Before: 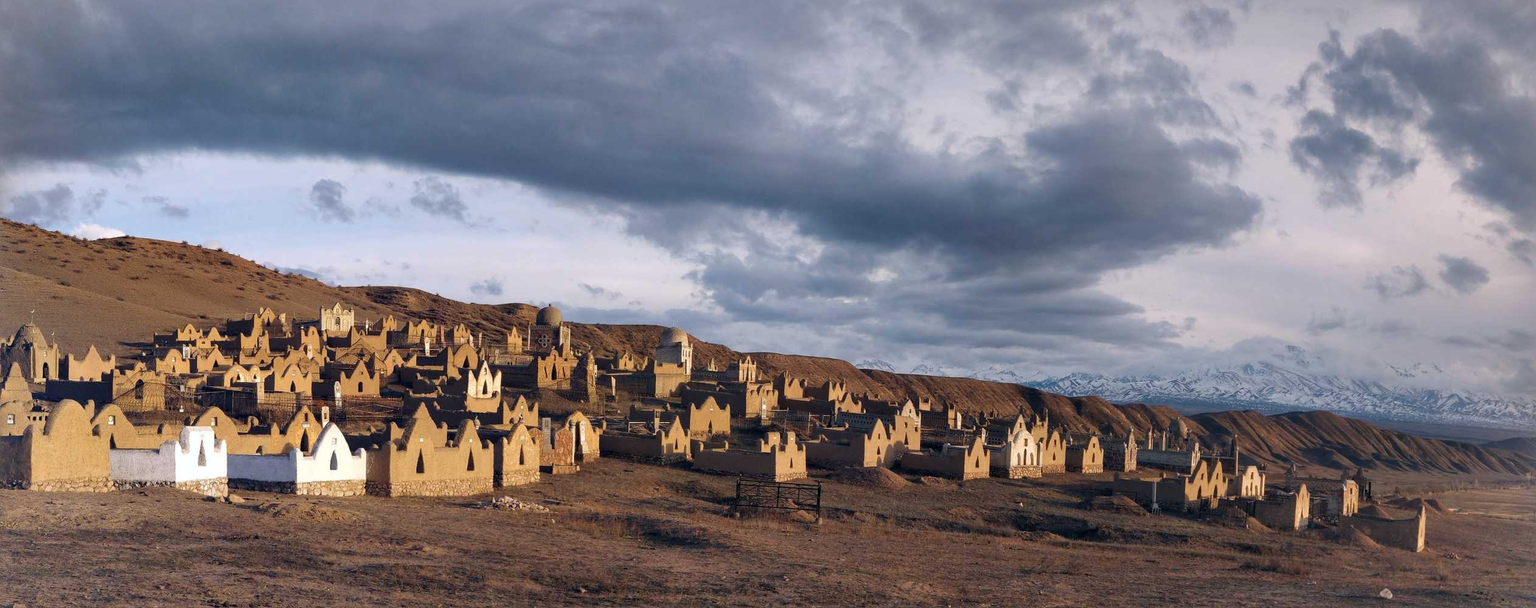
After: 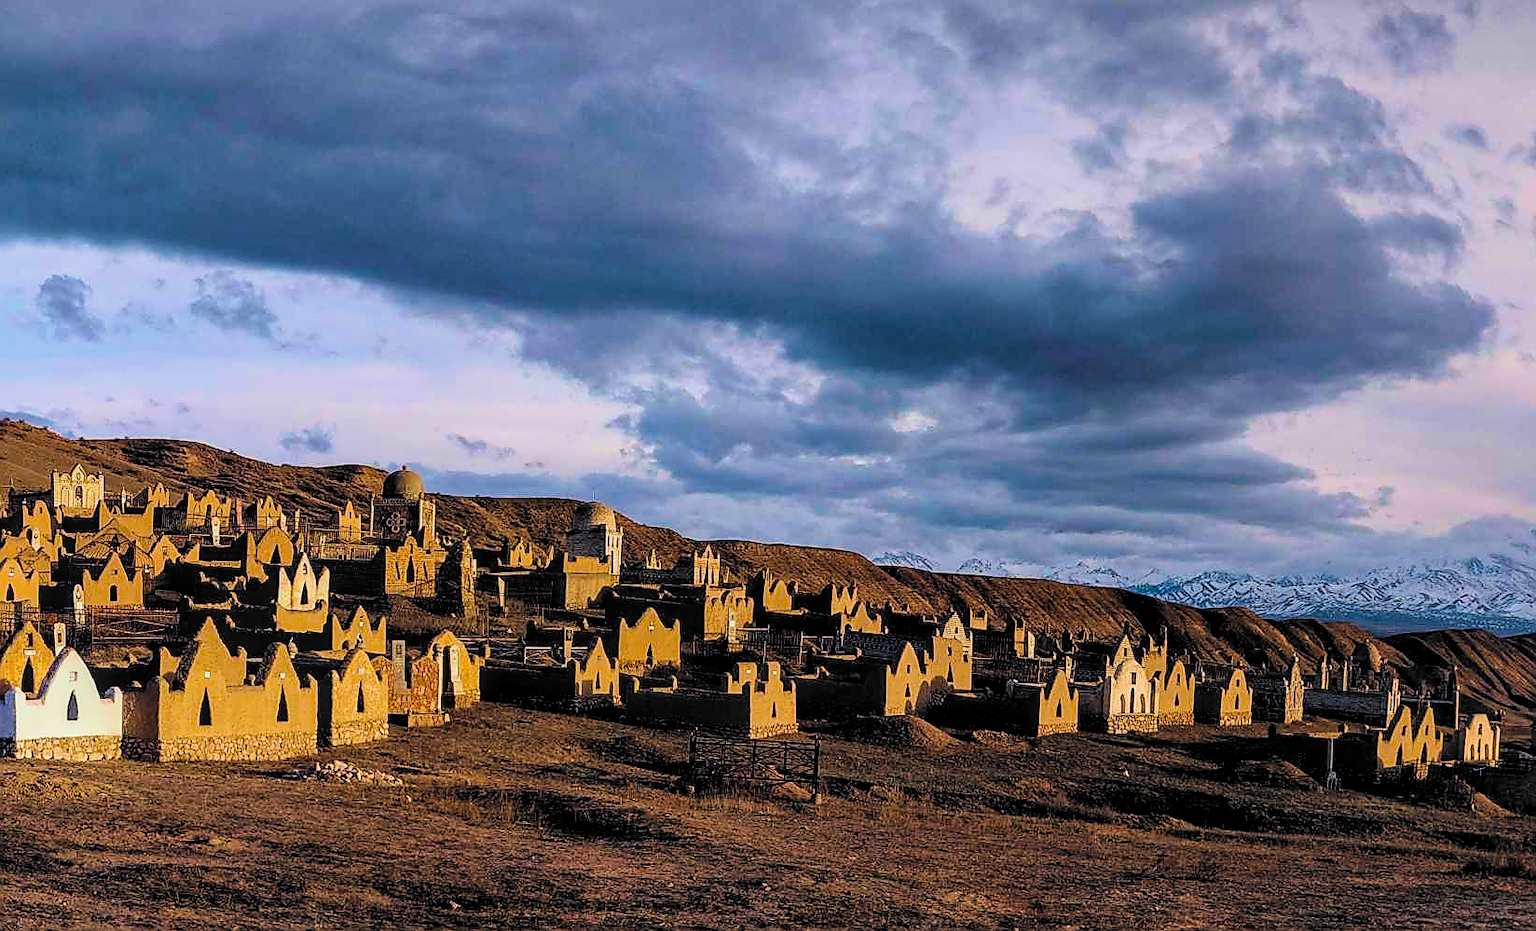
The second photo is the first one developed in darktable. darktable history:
sharpen: radius 1.385, amount 1.255, threshold 0.639
crop and rotate: left 18.653%, right 16.098%
local contrast: on, module defaults
haze removal: compatibility mode true, adaptive false
filmic rgb: black relative exposure -5.14 EV, white relative exposure 3.55 EV, hardness 3.18, contrast 1.298, highlights saturation mix -48.63%, color science v6 (2022)
color balance rgb: linear chroma grading › global chroma 0.309%, perceptual saturation grading › global saturation 25.647%, global vibrance 20%
velvia: strength 45.46%
